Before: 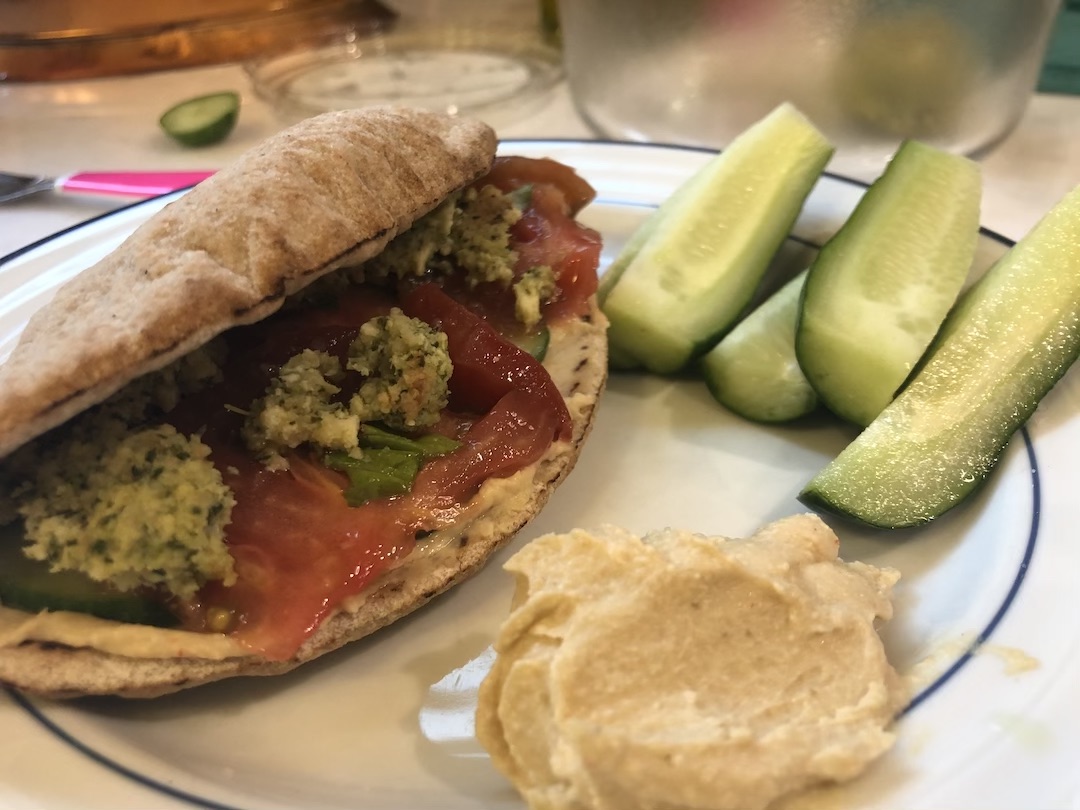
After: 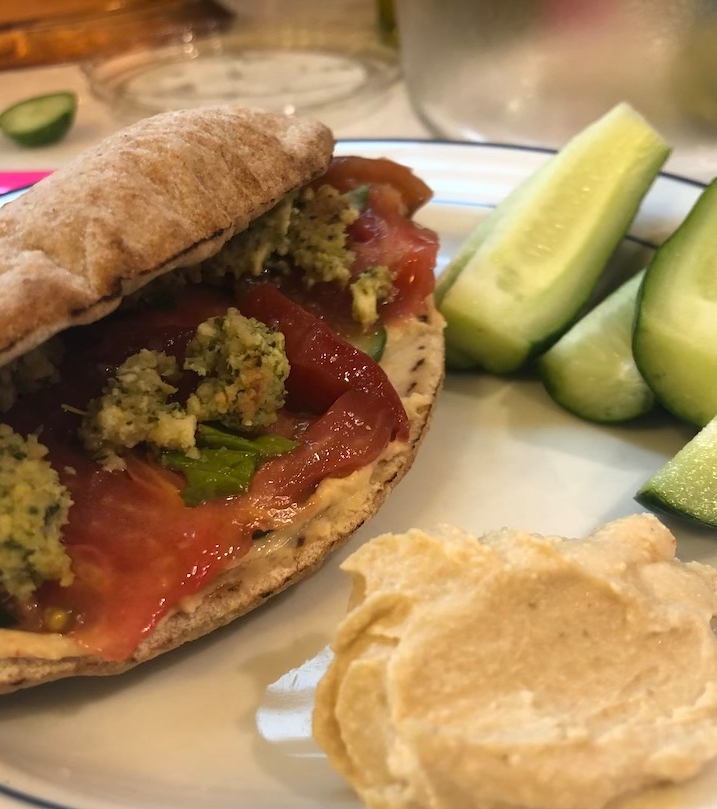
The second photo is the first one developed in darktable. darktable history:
shadows and highlights: radius 92.37, shadows -13.88, white point adjustment 0.28, highlights 31.79, compress 48.28%, soften with gaussian
crop and rotate: left 15.134%, right 18.439%
